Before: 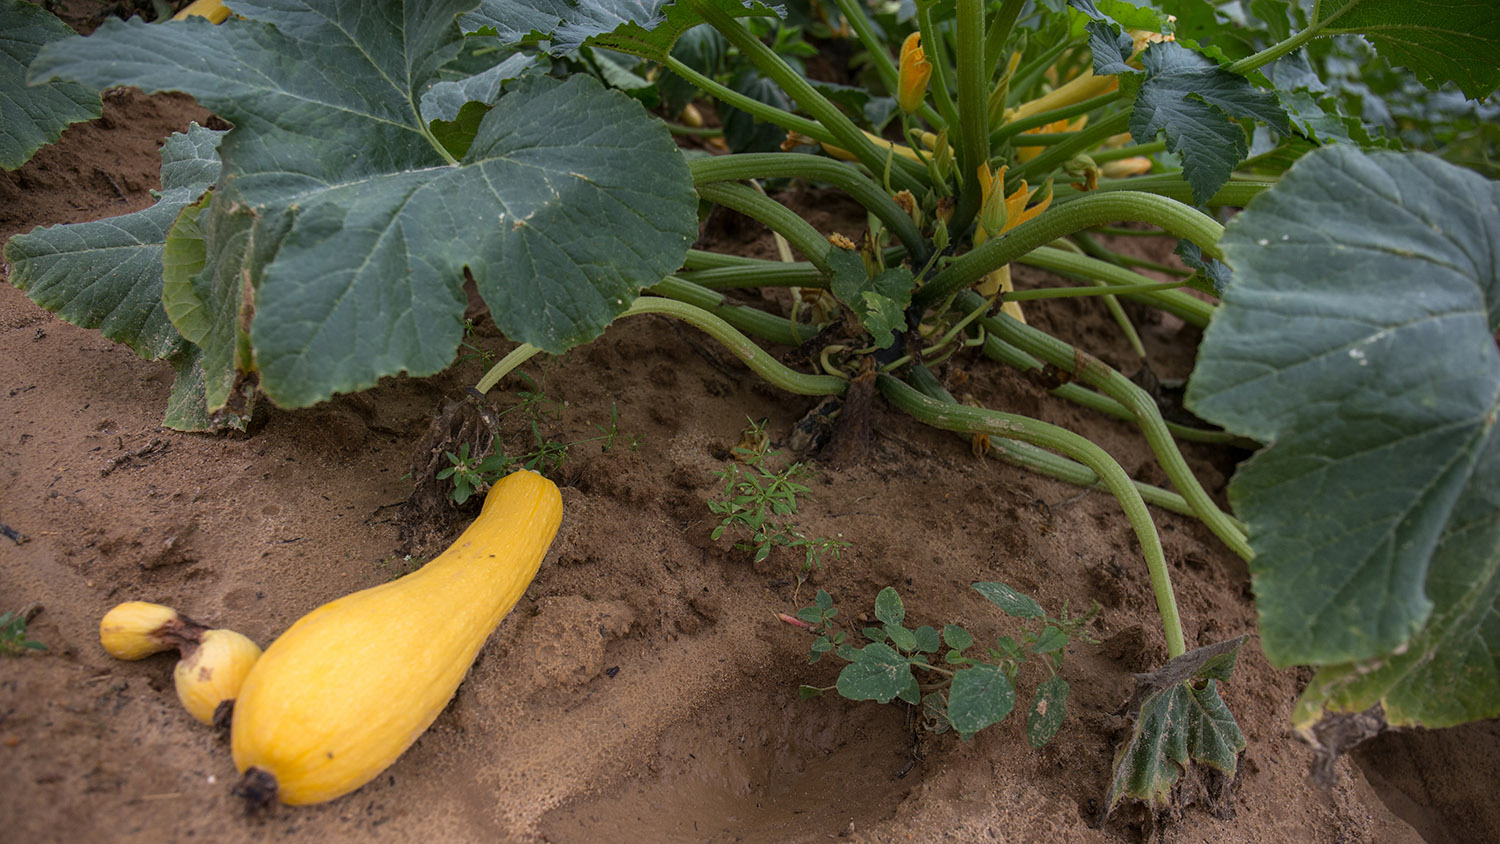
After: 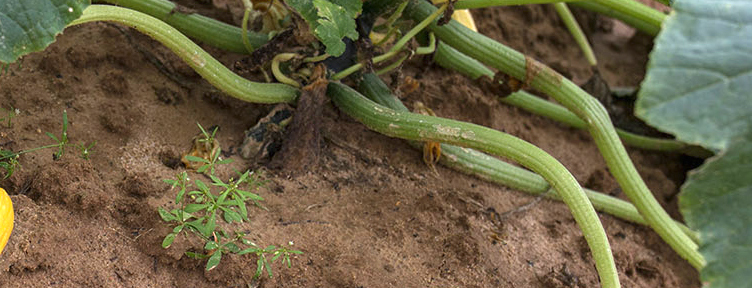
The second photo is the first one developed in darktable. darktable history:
crop: left 36.625%, top 34.677%, right 13.177%, bottom 31.172%
exposure: black level correction 0, exposure 1.199 EV, compensate highlight preservation false
